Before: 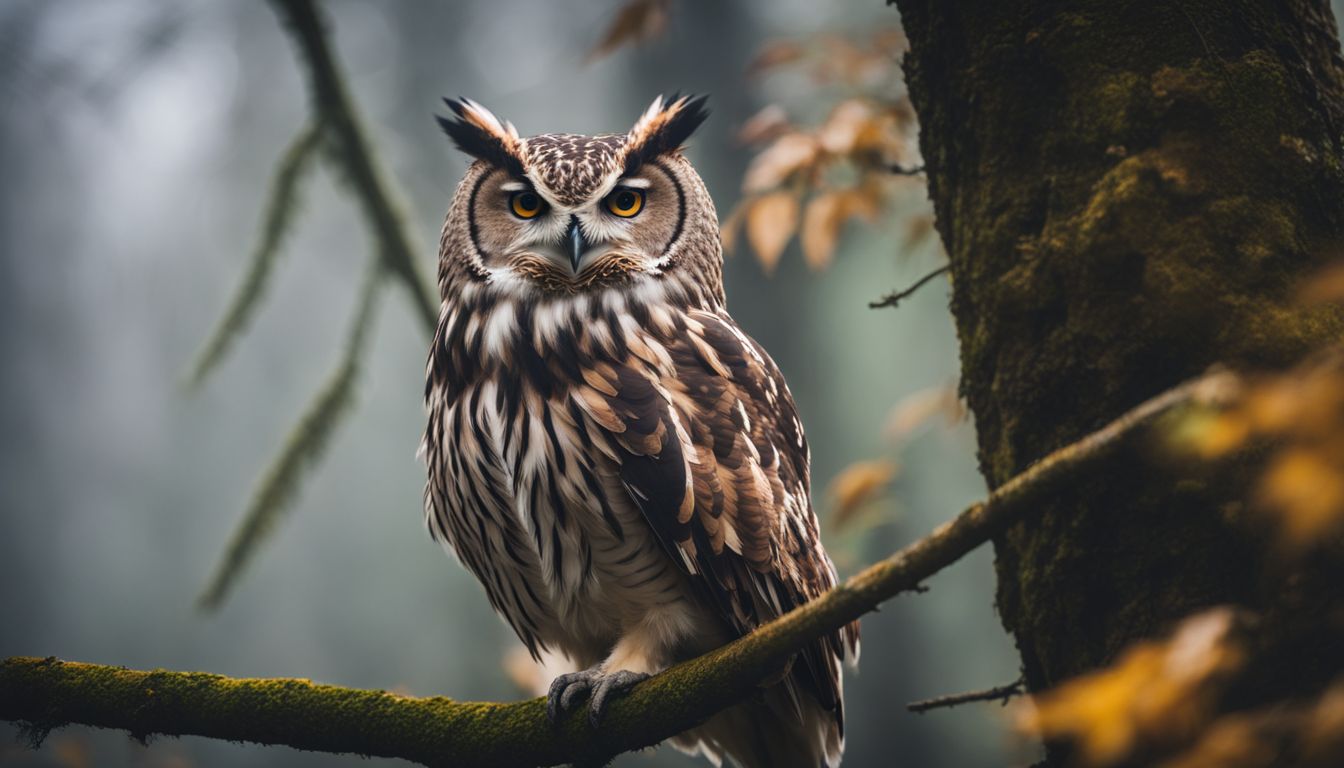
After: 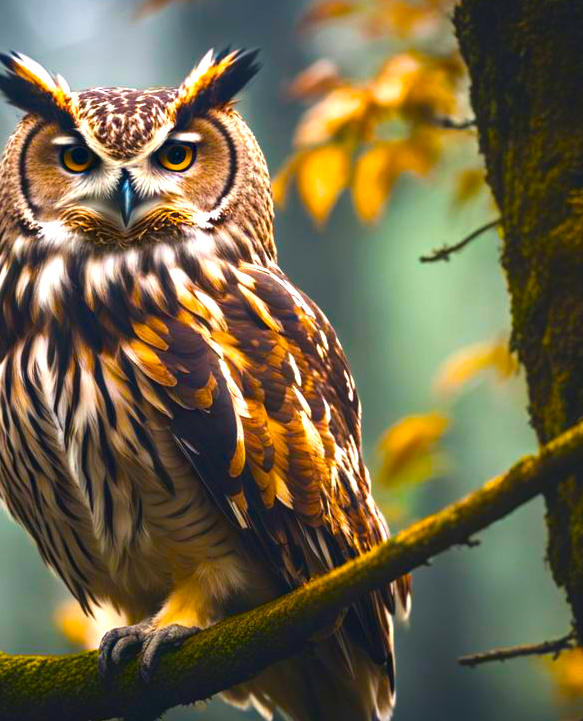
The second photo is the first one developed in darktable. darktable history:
crop: left 33.452%, top 6.025%, right 23.155%
color balance rgb: linear chroma grading › global chroma 20%, perceptual saturation grading › global saturation 65%, perceptual saturation grading › highlights 50%, perceptual saturation grading › shadows 30%, perceptual brilliance grading › global brilliance 12%, perceptual brilliance grading › highlights 15%, global vibrance 20%
